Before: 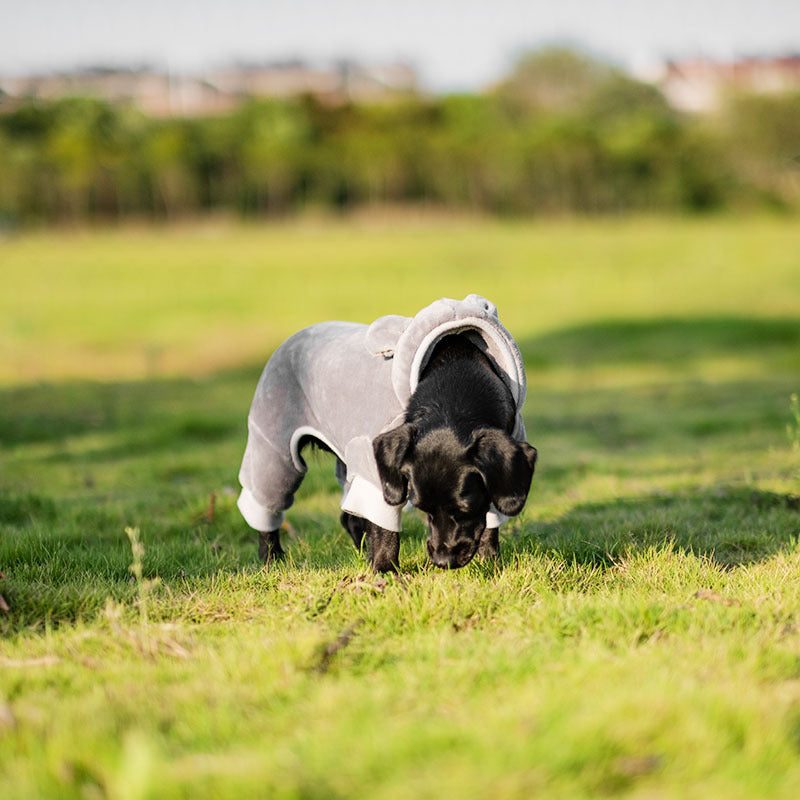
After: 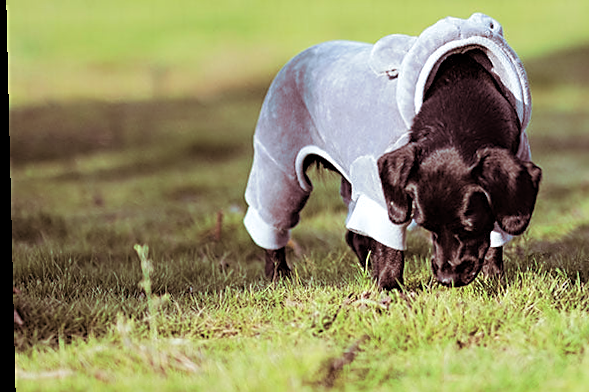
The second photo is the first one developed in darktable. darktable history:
color calibration: x 0.38, y 0.39, temperature 4086.04 K
rotate and perspective: lens shift (vertical) 0.048, lens shift (horizontal) -0.024, automatic cropping off
crop: top 36.498%, right 27.964%, bottom 14.995%
exposure: compensate highlight preservation false
split-toning: on, module defaults
sharpen: on, module defaults
